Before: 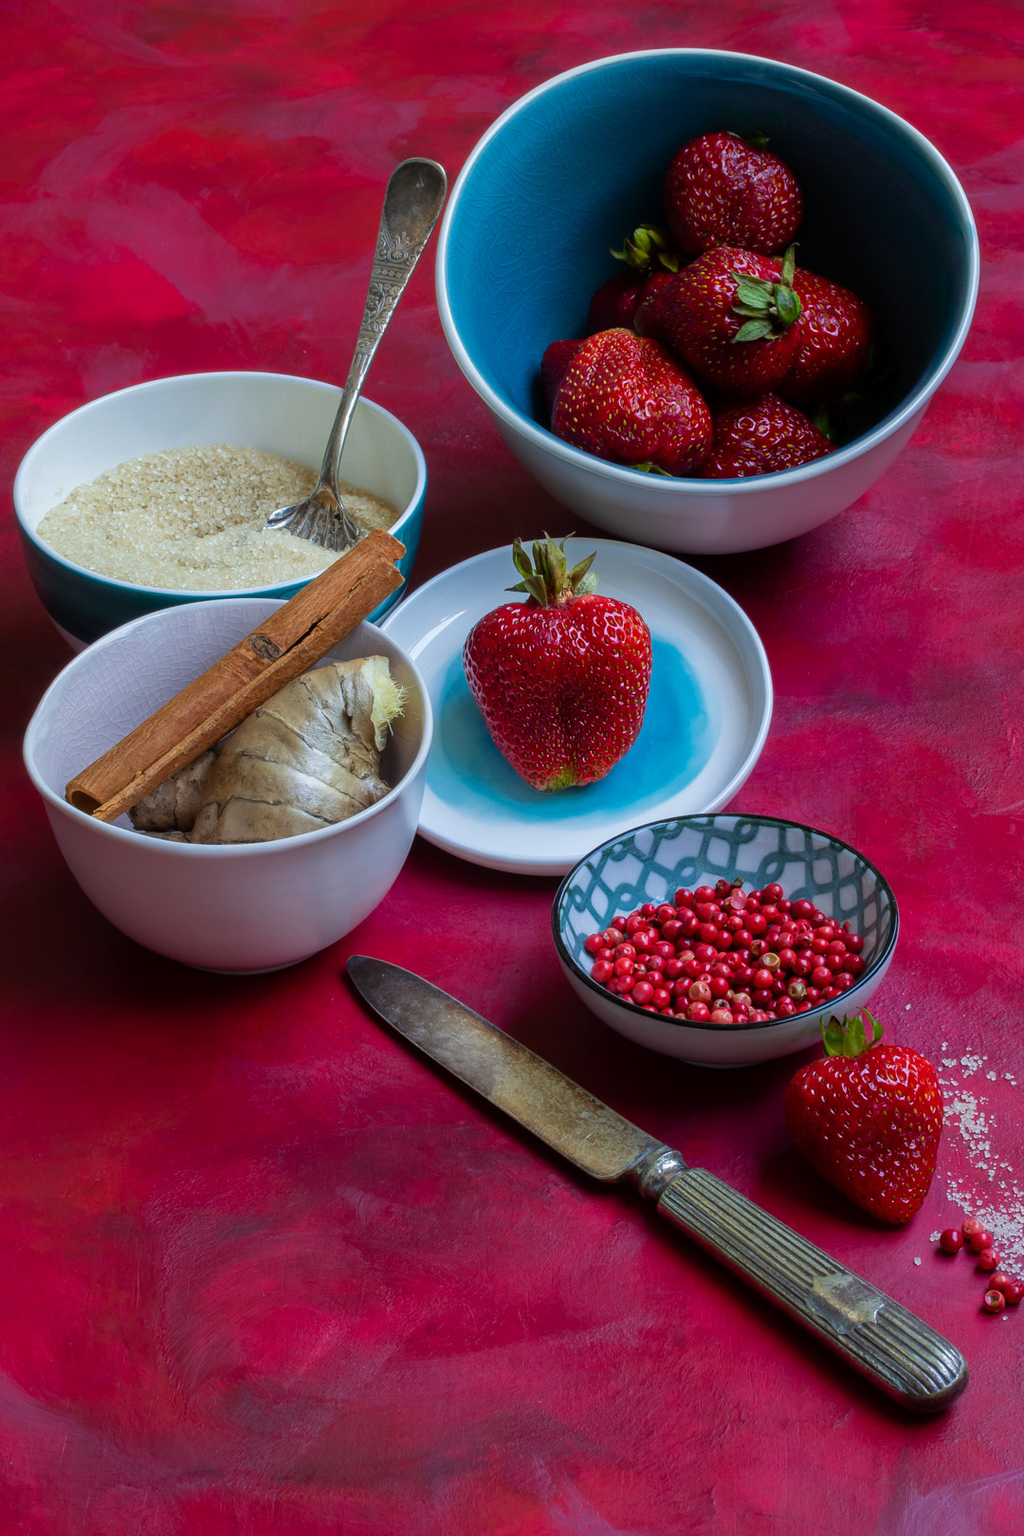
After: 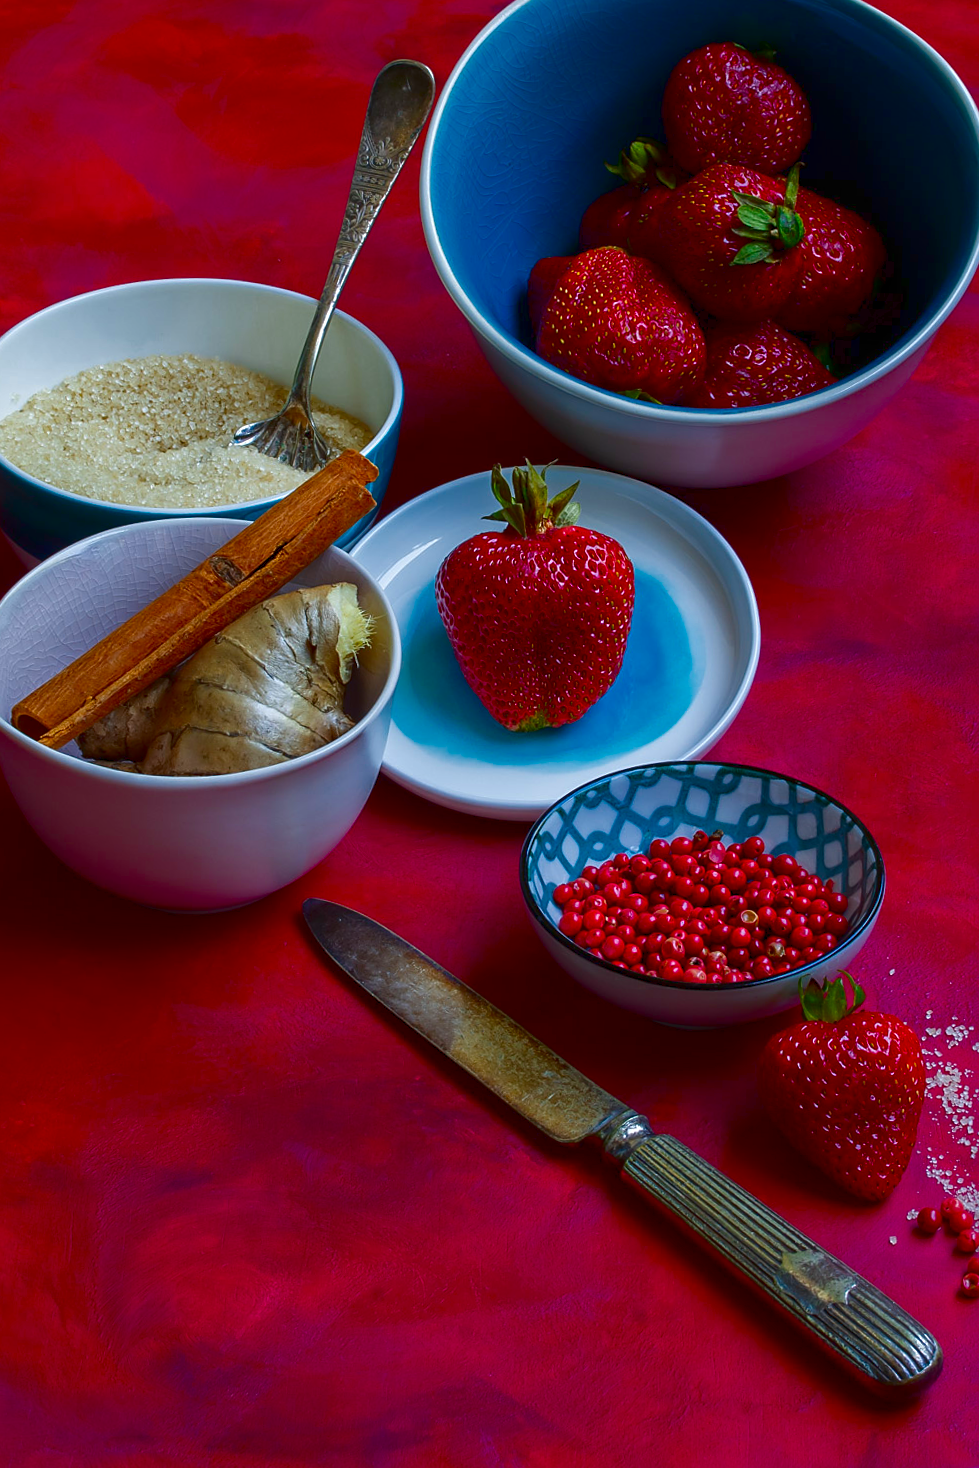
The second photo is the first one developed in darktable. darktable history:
crop and rotate: angle -1.92°, left 3.143%, top 4.313%, right 1.626%, bottom 0.569%
color balance rgb: perceptual saturation grading › global saturation 29.749%, contrast -29.812%
sharpen: radius 1.83, amount 0.402, threshold 1.549
contrast brightness saturation: brightness -0.519
exposure: black level correction 0, exposure 1.106 EV, compensate highlight preservation false
tone equalizer: -7 EV 0.091 EV, edges refinement/feathering 500, mask exposure compensation -1.57 EV, preserve details no
